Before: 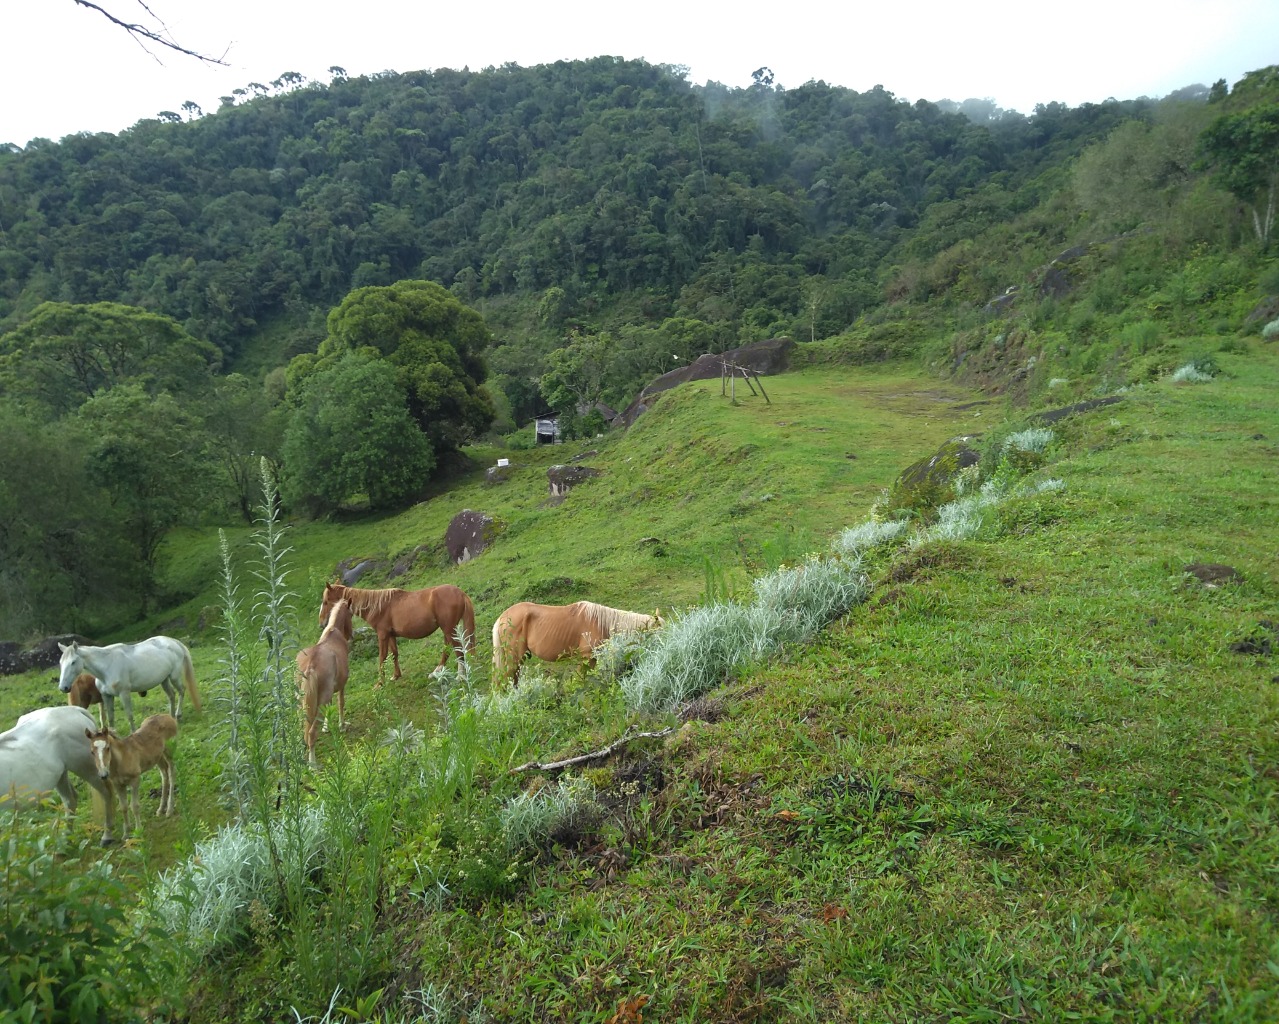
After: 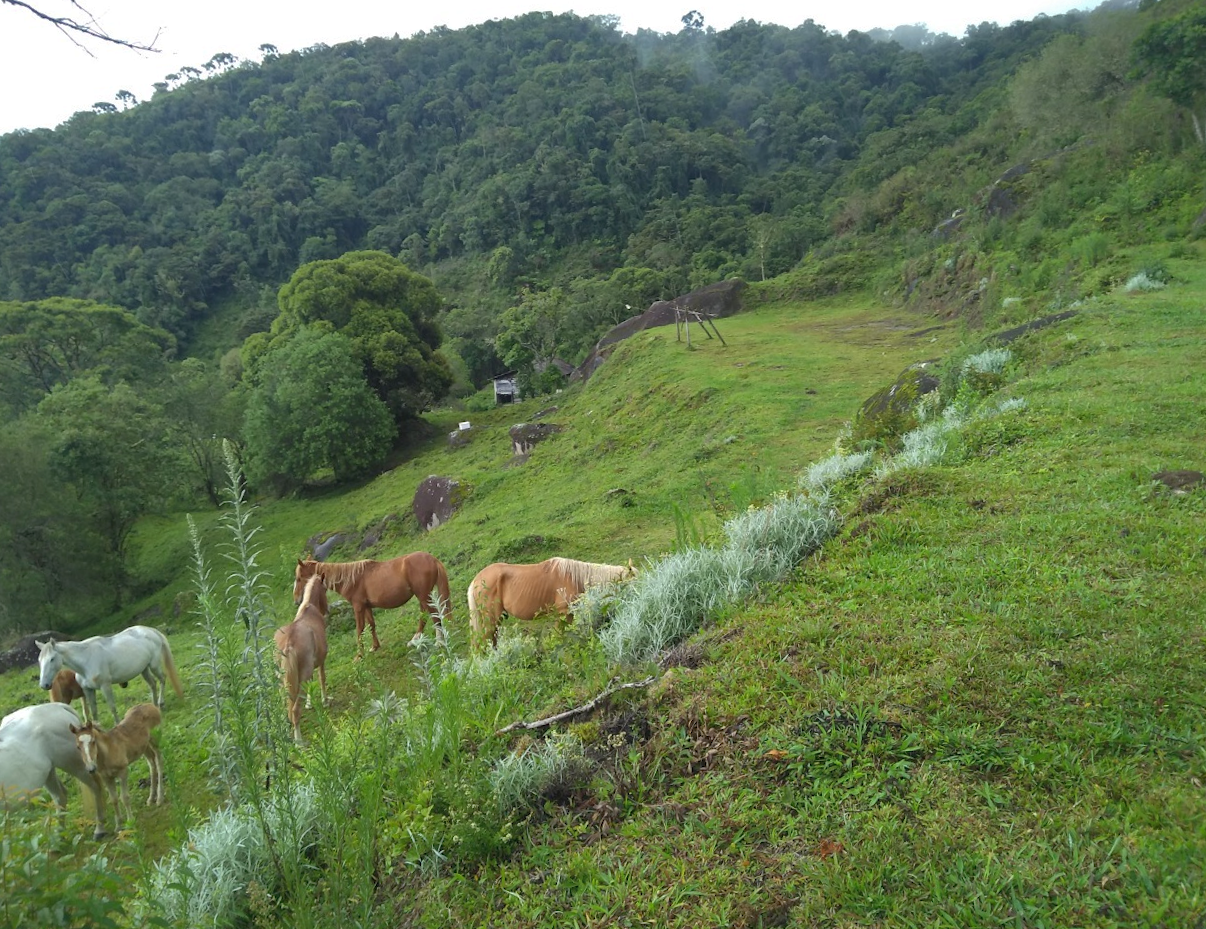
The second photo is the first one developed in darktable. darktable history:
shadows and highlights: on, module defaults
rotate and perspective: rotation -4.57°, crop left 0.054, crop right 0.944, crop top 0.087, crop bottom 0.914
